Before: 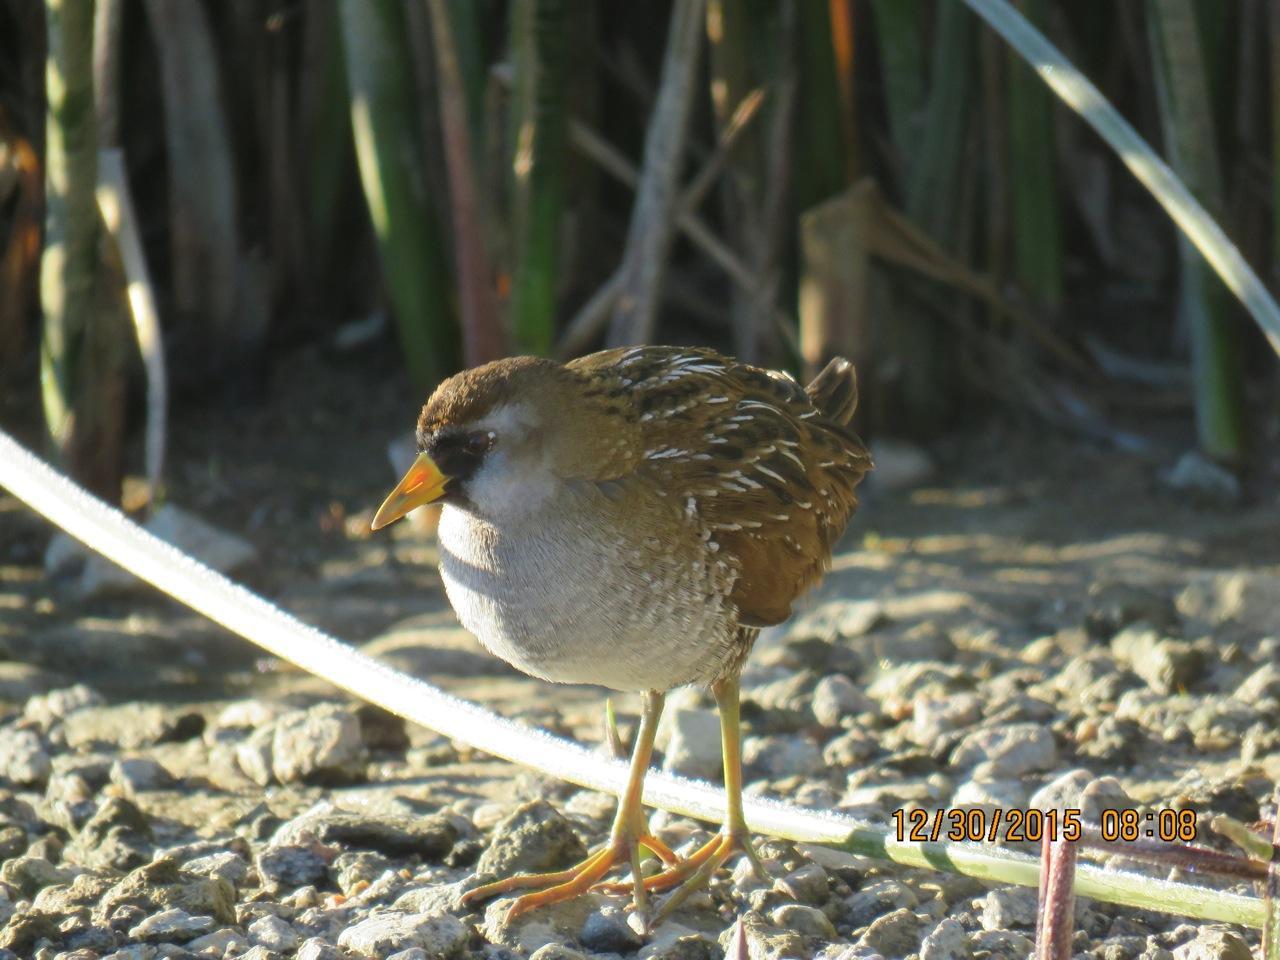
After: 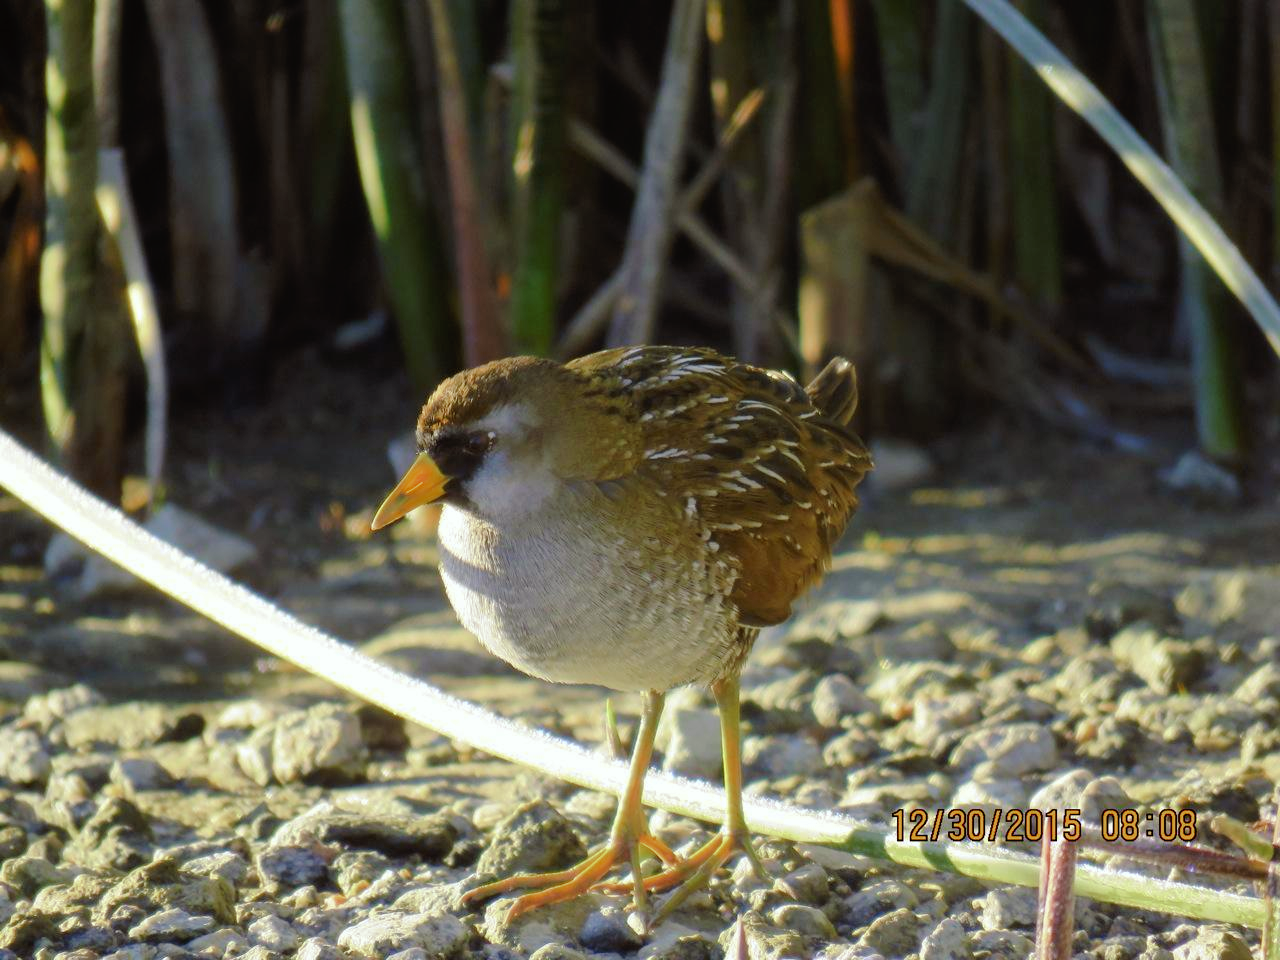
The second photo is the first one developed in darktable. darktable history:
tone curve: curves: ch0 [(0, 0) (0.003, 0.001) (0.011, 0.002) (0.025, 0.007) (0.044, 0.015) (0.069, 0.022) (0.1, 0.03) (0.136, 0.056) (0.177, 0.115) (0.224, 0.177) (0.277, 0.244) (0.335, 0.322) (0.399, 0.398) (0.468, 0.471) (0.543, 0.545) (0.623, 0.614) (0.709, 0.685) (0.801, 0.765) (0.898, 0.867) (1, 1)], preserve colors none
color look up table: target L [88.25, 76.83, 87.2, 87.45, 81.04, 74.61, 67.56, 57.58, 56.55, 66.43, 42.68, 48.93, 37.89, 15.06, 201.33, 82.36, 76.38, 66.97, 71.38, 60.12, 57.13, 53.31, 58.32, 56.59, 54.29, 50.04, 31.06, 27.67, 17.75, 90, 82.66, 64.55, 65.18, 68.47, 55.53, 56.32, 55.24, 48.27, 43.07, 46.14, 38.66, 33.62, 18.28, 14.04, 2.408, 88.46, 75.34, 59.29, 58.9], target a [-4.059, -27.42, -38.9, -60.44, -8.701, -57.76, -68.22, -31.05, 15.13, -58.8, -37.27, -8.341, -11.92, -11.58, 0, -4.838, 20.37, 24.38, 27.22, 13.27, 61.62, 62.3, 30.38, 39.25, 73.56, 68.8, 8.728, 33.55, 21.83, 3.189, 12.63, 28.3, 27.73, 77.3, 75.9, 78.94, 51.46, 25.52, 53.18, 70.66, 53.87, 19.27, 24.85, 23.95, 2.953, -37.89, -9.342, -28.55, -9.117], target b [69.85, 63.74, 46.79, 20.32, 36.1, 52.11, 58.66, 50.91, 53.89, 28.45, 37.17, 35.43, 33.43, 16.48, -0.001, 60.56, -0.308, 37.13, 37.9, 19.64, 2.284, 55.77, 56.5, 22.41, 35.23, 54.47, 4.702, 28.49, 18.85, -9.576, -30.02, -12.83, -55.64, -55.97, -62.3, -22.67, -77.58, -89.39, -45.7, -83.38, -12.18, -67.57, -3.51, -41.79, -5.389, -5.346, -42.96, -9.78, -55.86], num patches 49
